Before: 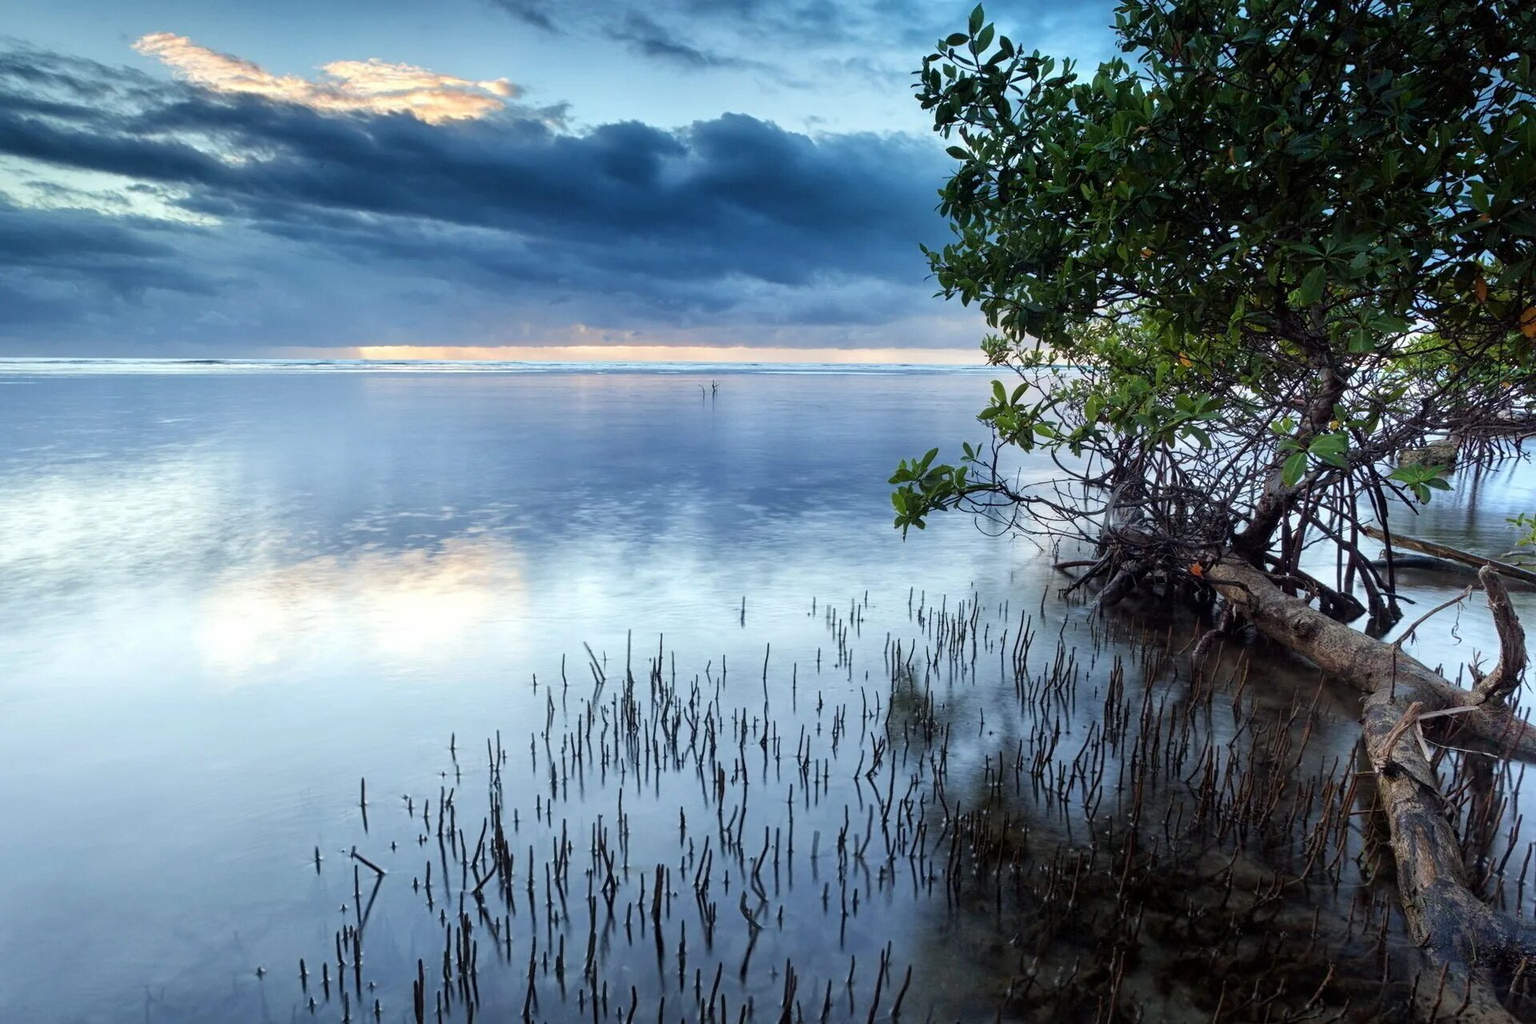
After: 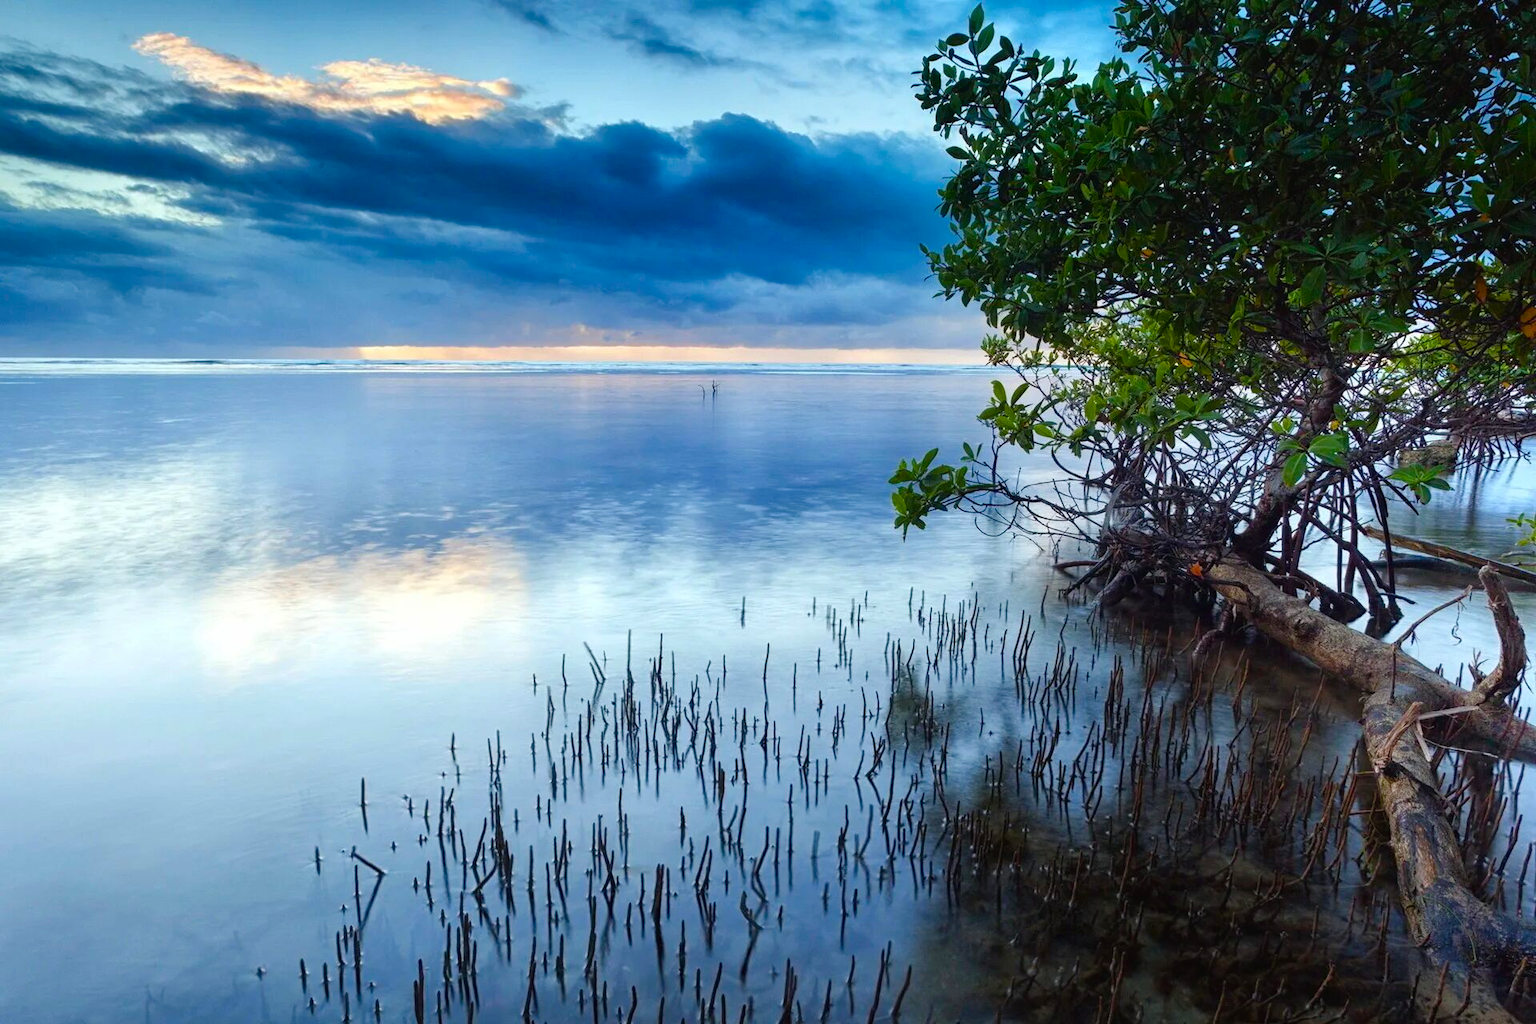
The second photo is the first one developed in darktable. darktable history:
color balance rgb: shadows lift › hue 85.52°, global offset › luminance 0.244%, linear chroma grading › global chroma 19.695%, perceptual saturation grading › global saturation 20%, perceptual saturation grading › highlights -25.074%, perceptual saturation grading › shadows 24.205%, global vibrance 9.473%
